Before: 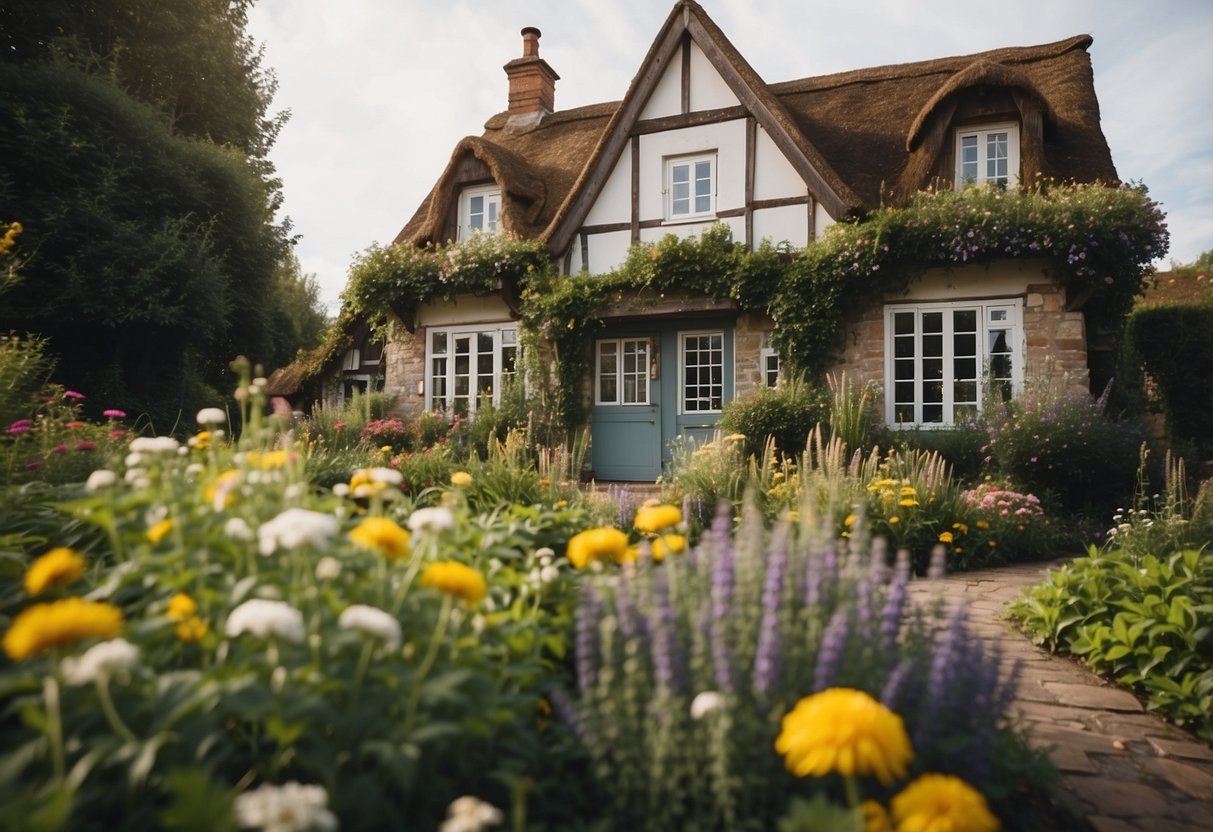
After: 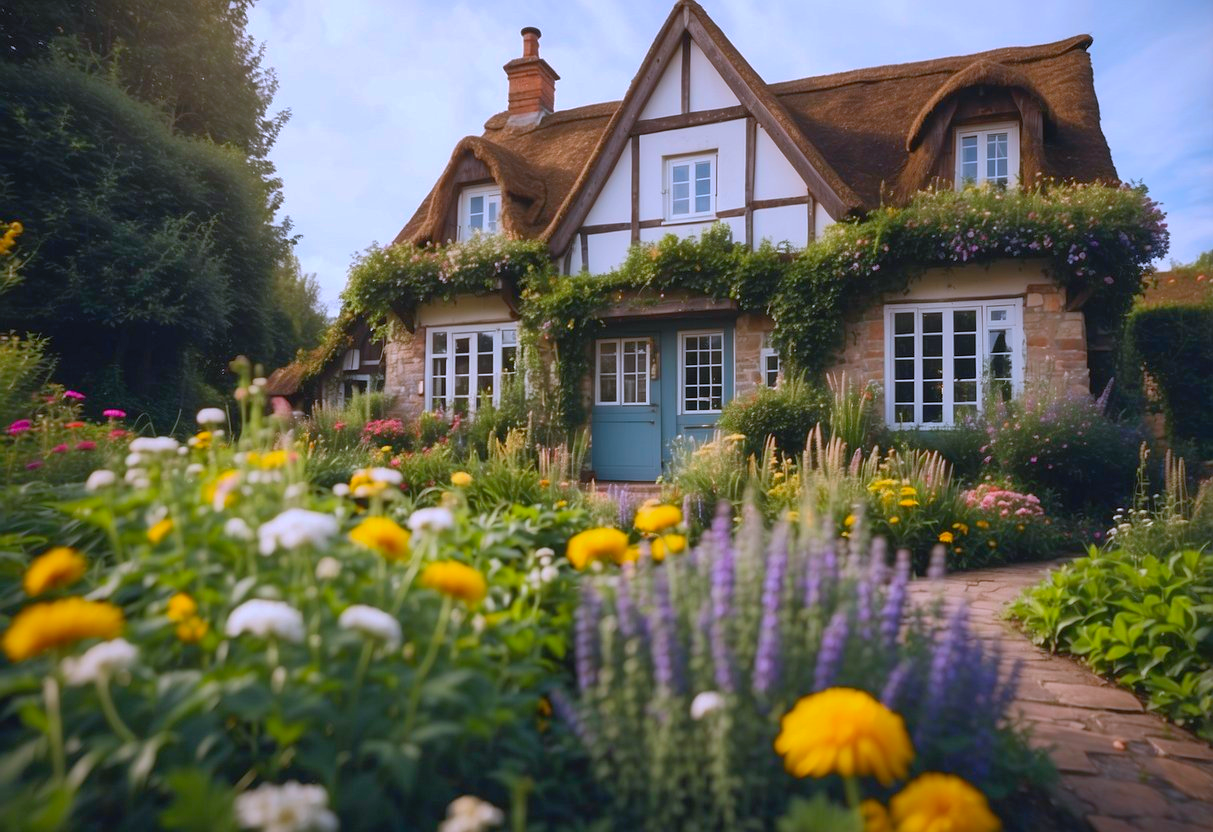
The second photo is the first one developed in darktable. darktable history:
shadows and highlights: on, module defaults
contrast brightness saturation: saturation 0.5
color calibration: illuminant custom, x 0.373, y 0.388, temperature 4269.97 K
tone equalizer: -8 EV 0.06 EV, smoothing diameter 25%, edges refinement/feathering 10, preserve details guided filter
